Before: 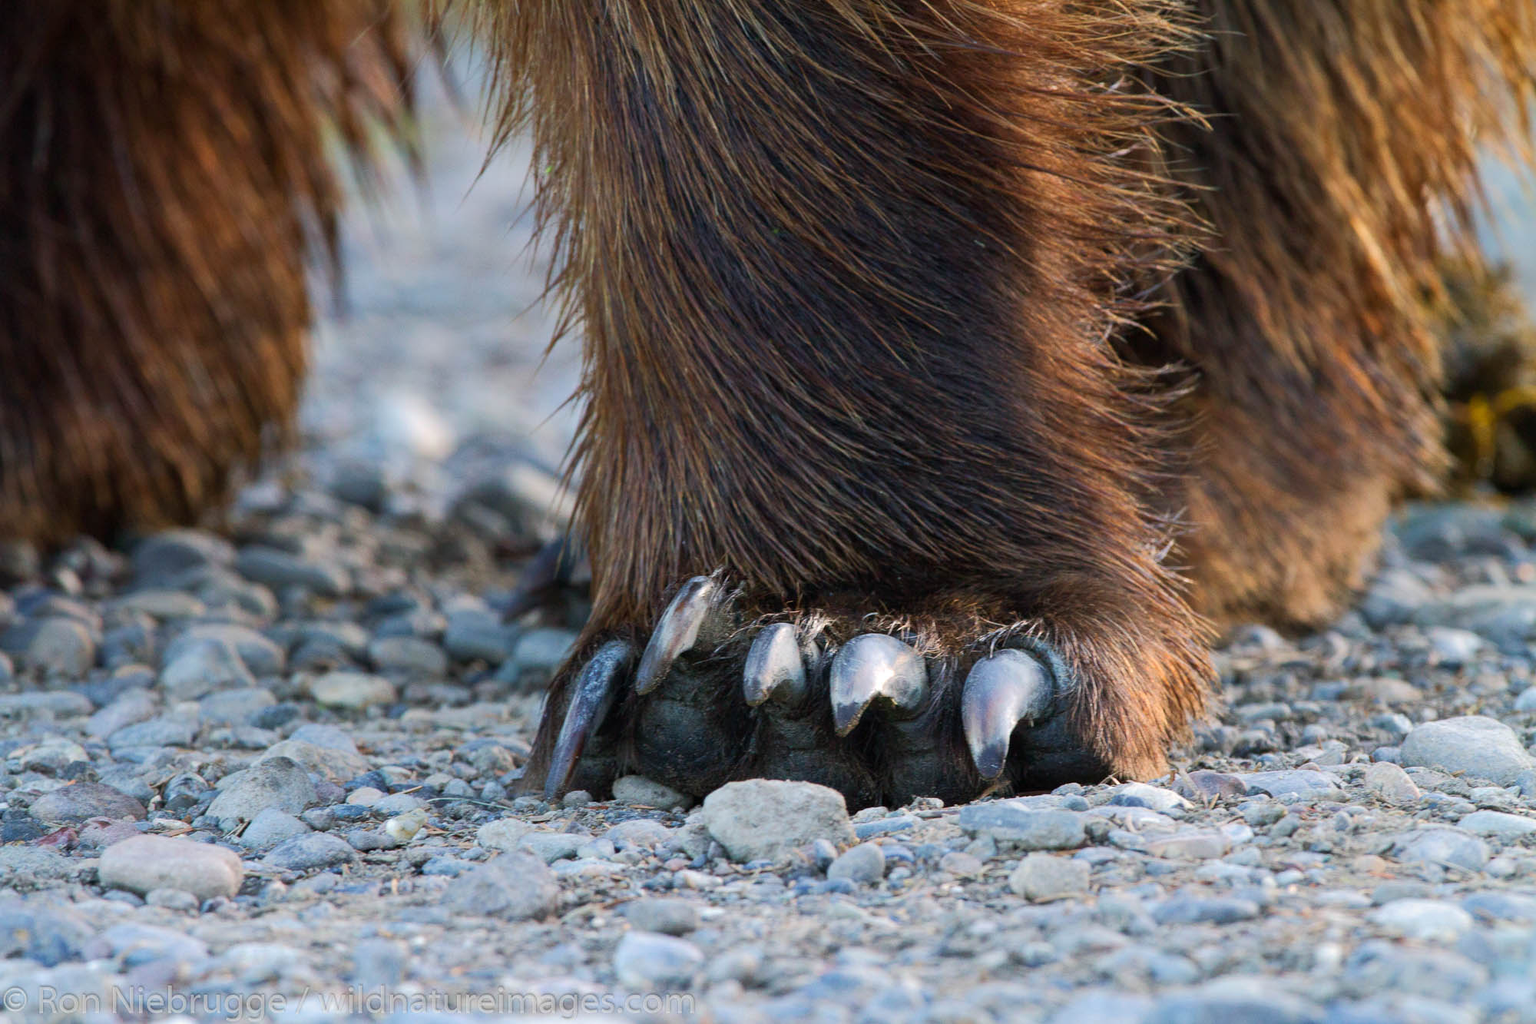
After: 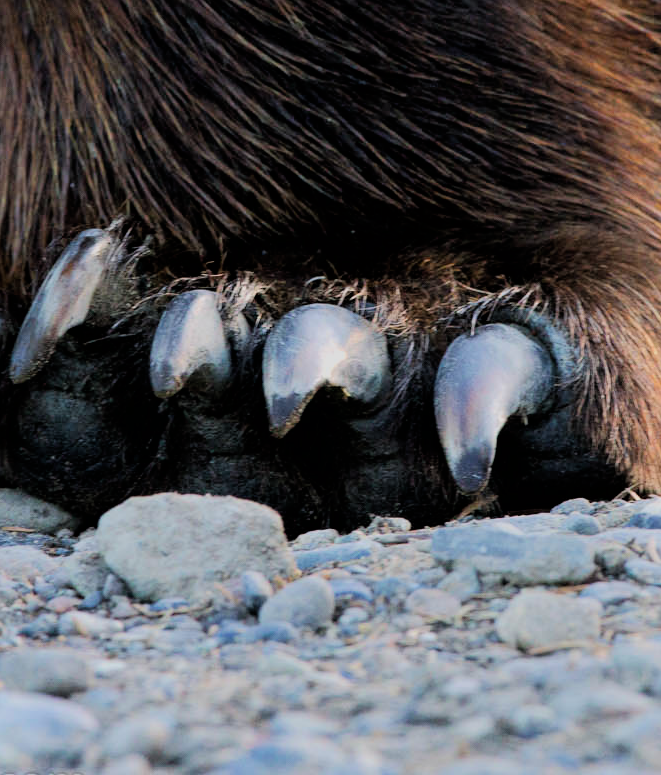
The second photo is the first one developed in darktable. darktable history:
crop: left 40.903%, top 39.14%, right 26.01%, bottom 2.693%
filmic rgb: black relative exposure -5.09 EV, white relative exposure 3.97 EV, hardness 2.88, contrast 1.096, color science v6 (2022)
